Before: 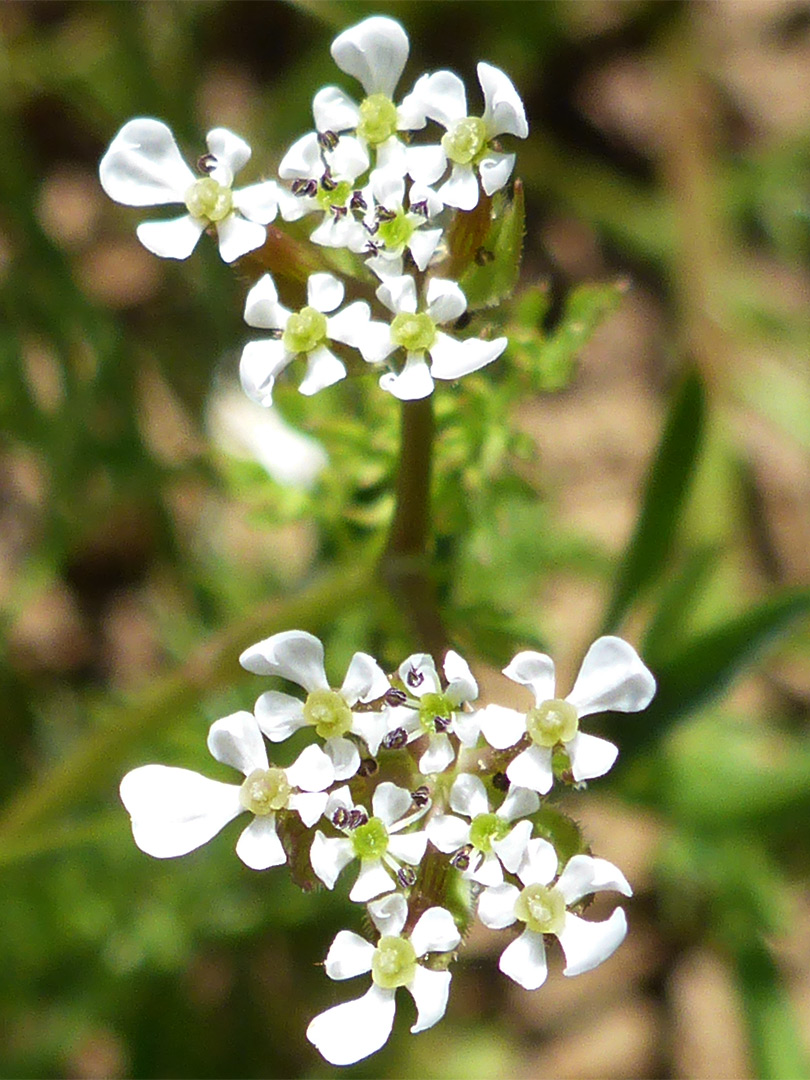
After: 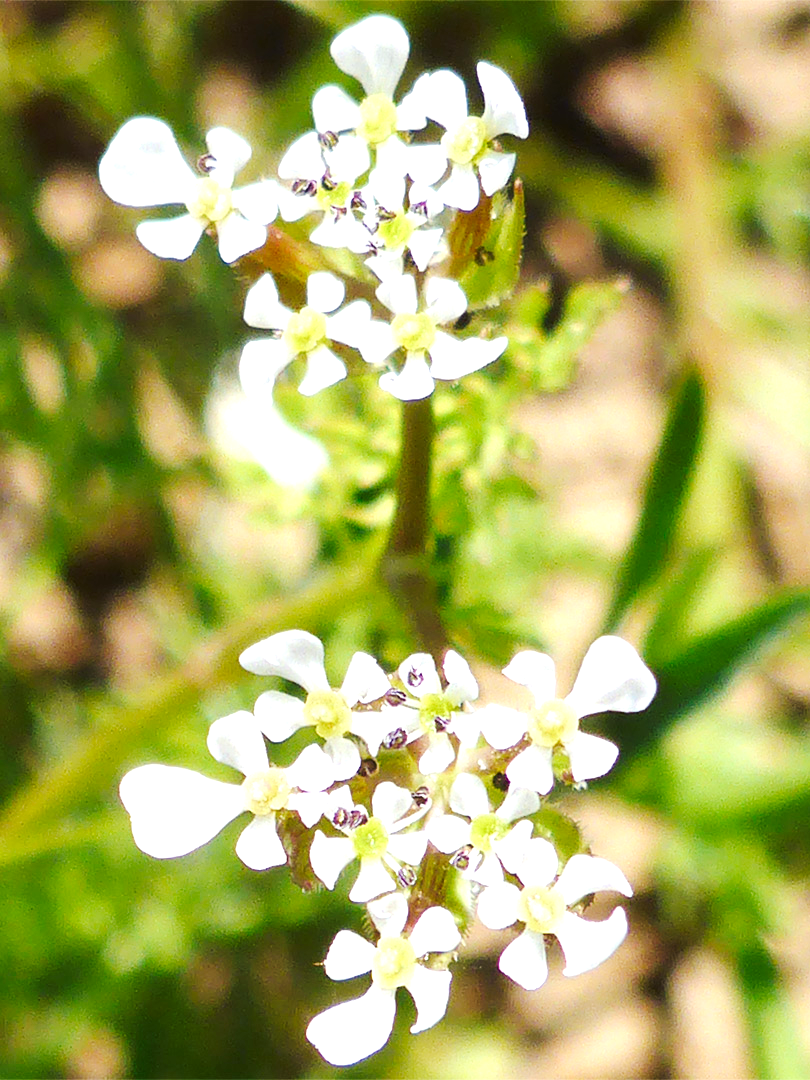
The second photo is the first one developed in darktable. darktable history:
tone curve: curves: ch0 [(0, 0) (0.071, 0.06) (0.253, 0.242) (0.437, 0.498) (0.55, 0.644) (0.657, 0.749) (0.823, 0.876) (1, 0.99)]; ch1 [(0, 0) (0.346, 0.307) (0.408, 0.369) (0.453, 0.457) (0.476, 0.489) (0.502, 0.493) (0.521, 0.515) (0.537, 0.531) (0.612, 0.641) (0.676, 0.728) (1, 1)]; ch2 [(0, 0) (0.346, 0.34) (0.434, 0.46) (0.485, 0.494) (0.5, 0.494) (0.511, 0.504) (0.537, 0.551) (0.579, 0.599) (0.625, 0.686) (1, 1)], preserve colors none
exposure: exposure 0.943 EV, compensate highlight preservation false
